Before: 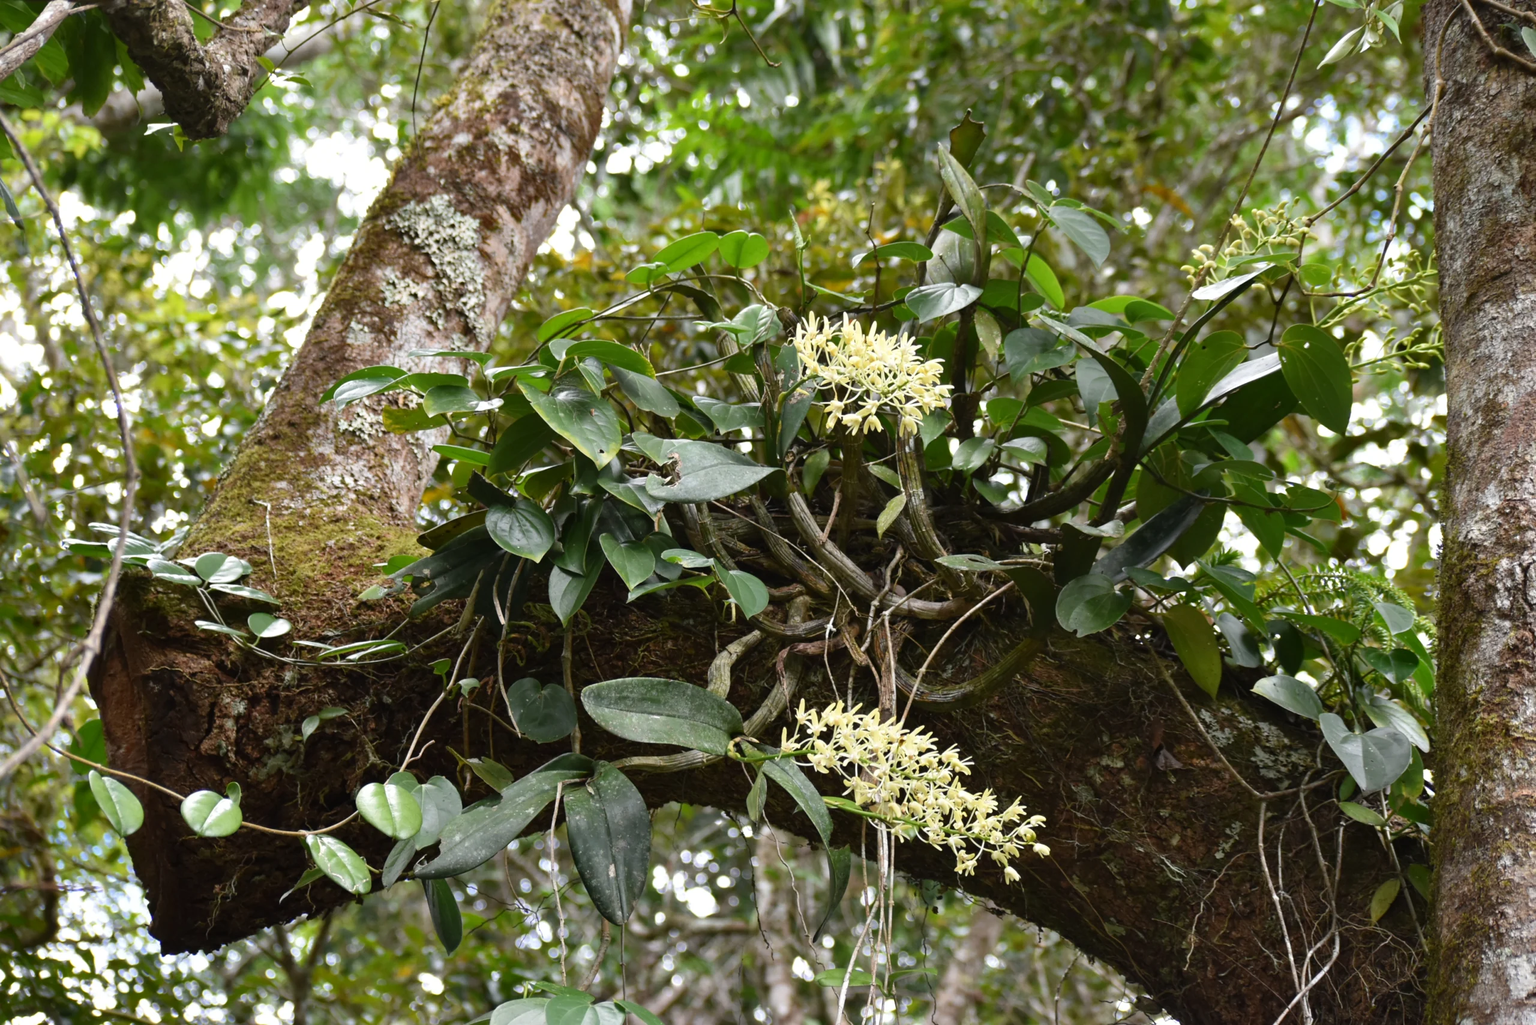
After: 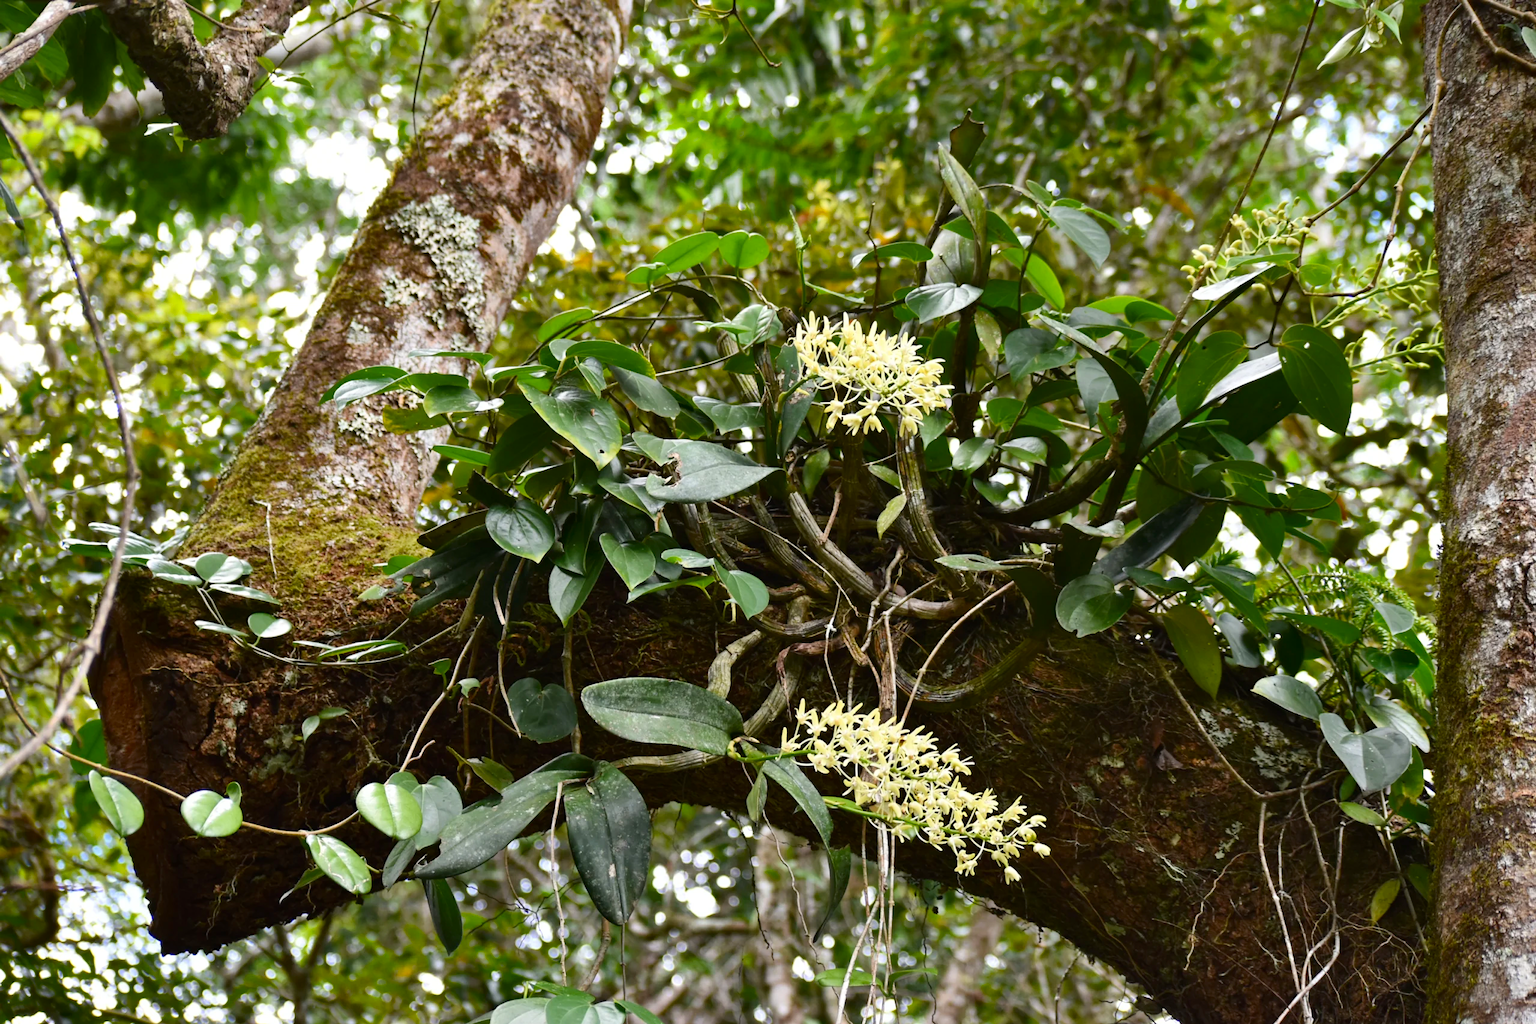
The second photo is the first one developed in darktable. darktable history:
contrast brightness saturation: contrast 0.15, brightness -0.01, saturation 0.1
shadows and highlights: shadows 37.27, highlights -28.18, soften with gaussian
exposure: compensate highlight preservation false
color balance rgb: linear chroma grading › shadows 19.44%, linear chroma grading › highlights 3.42%, linear chroma grading › mid-tones 10.16%
